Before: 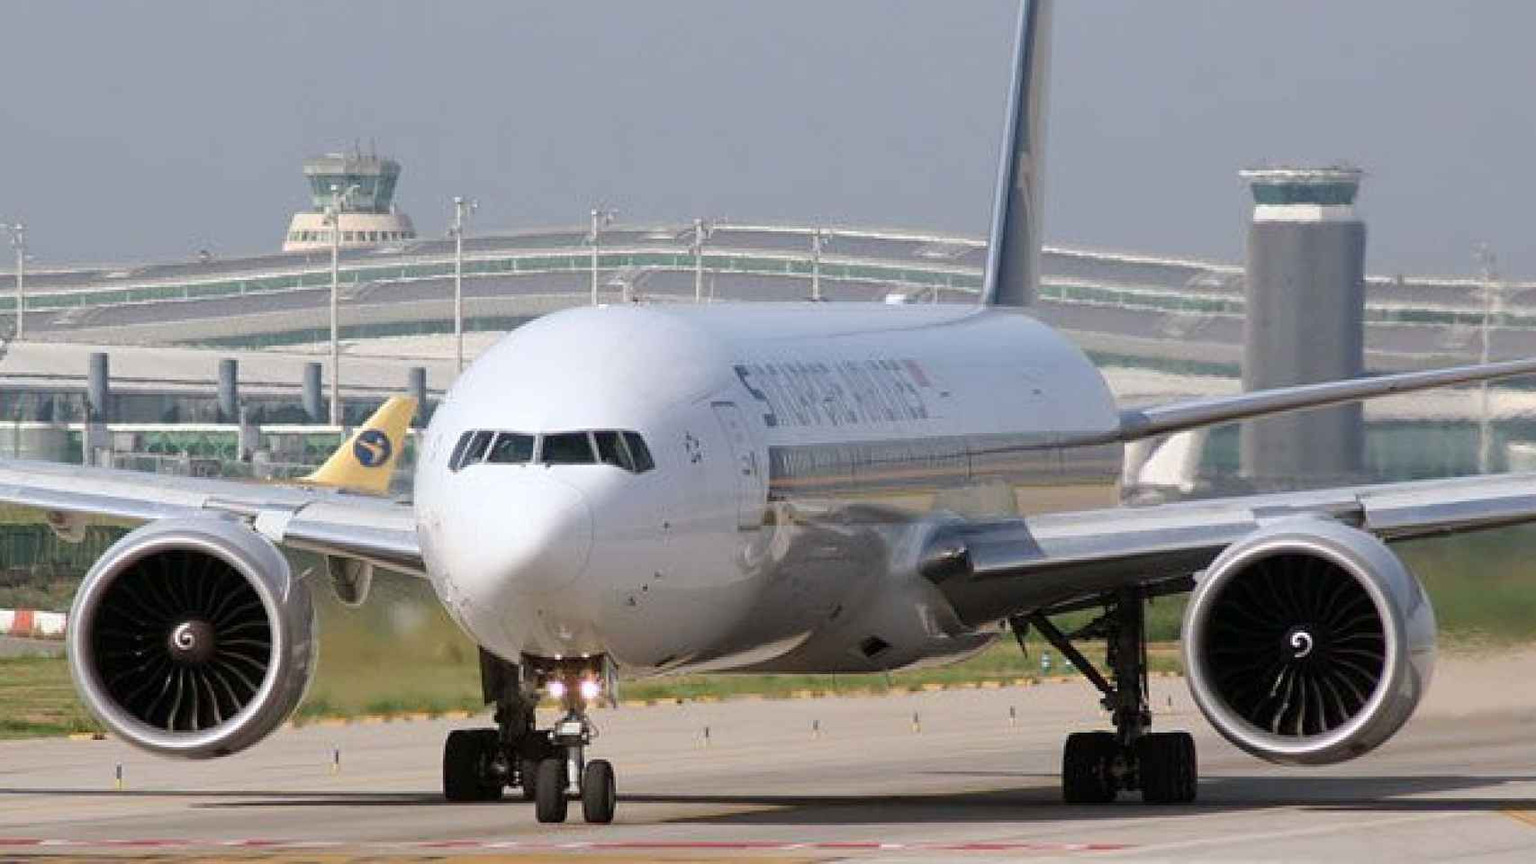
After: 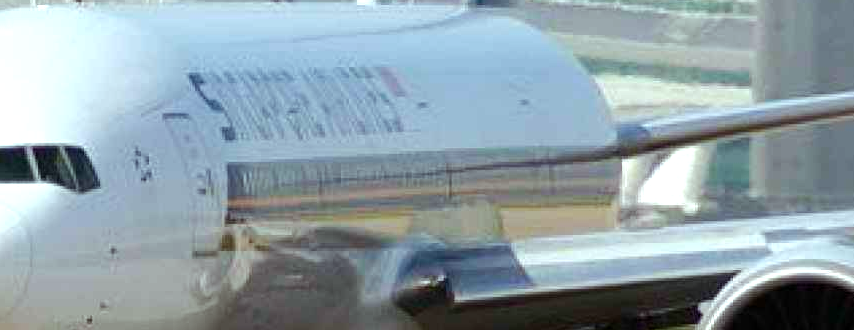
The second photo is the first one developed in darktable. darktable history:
crop: left 36.759%, top 34.782%, right 13.143%, bottom 30.842%
color balance rgb: highlights gain › luminance 19.71%, highlights gain › chroma 2.713%, highlights gain › hue 172.15°, perceptual saturation grading › global saturation 13.981%, perceptual saturation grading › highlights -30.015%, perceptual saturation grading › shadows 50.949%, perceptual brilliance grading › highlights 6.073%, perceptual brilliance grading › mid-tones 16.006%, perceptual brilliance grading › shadows -5.446%, global vibrance 20%
